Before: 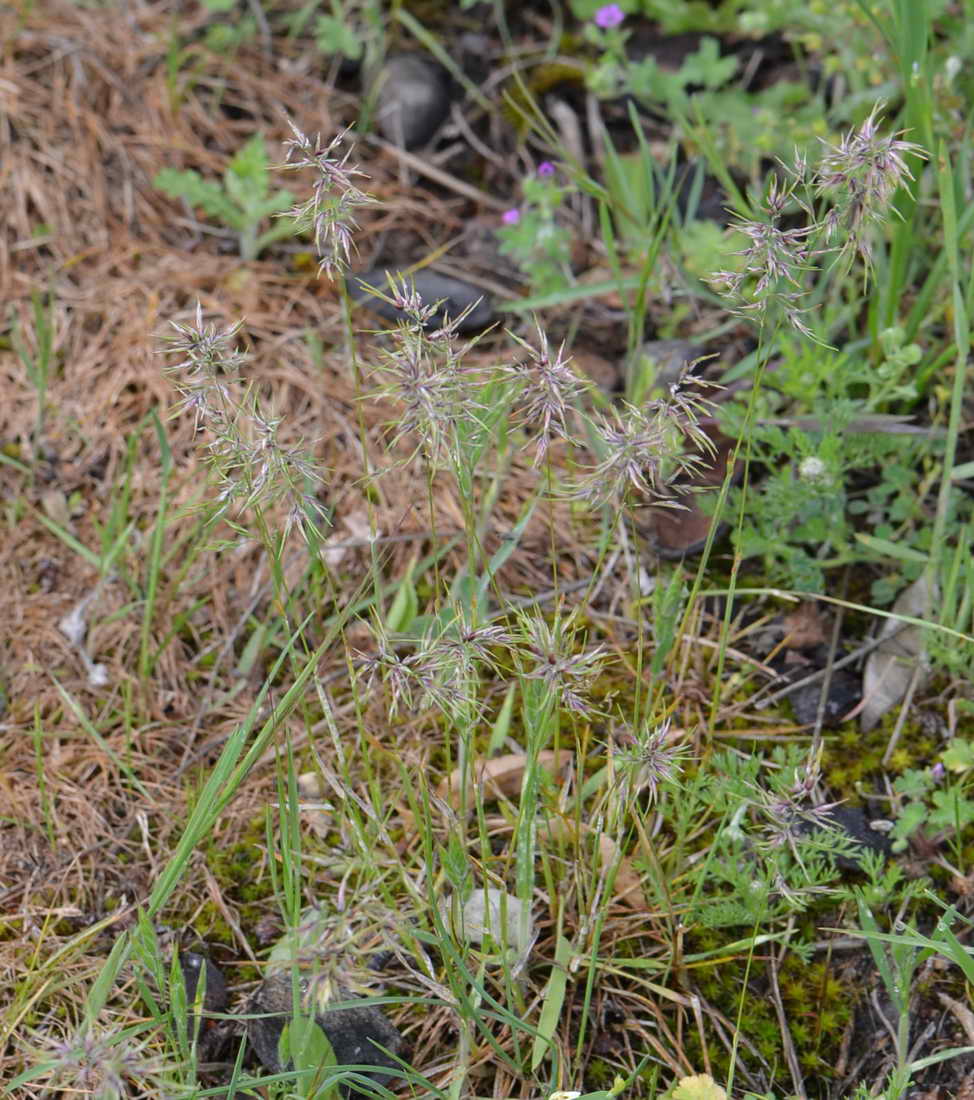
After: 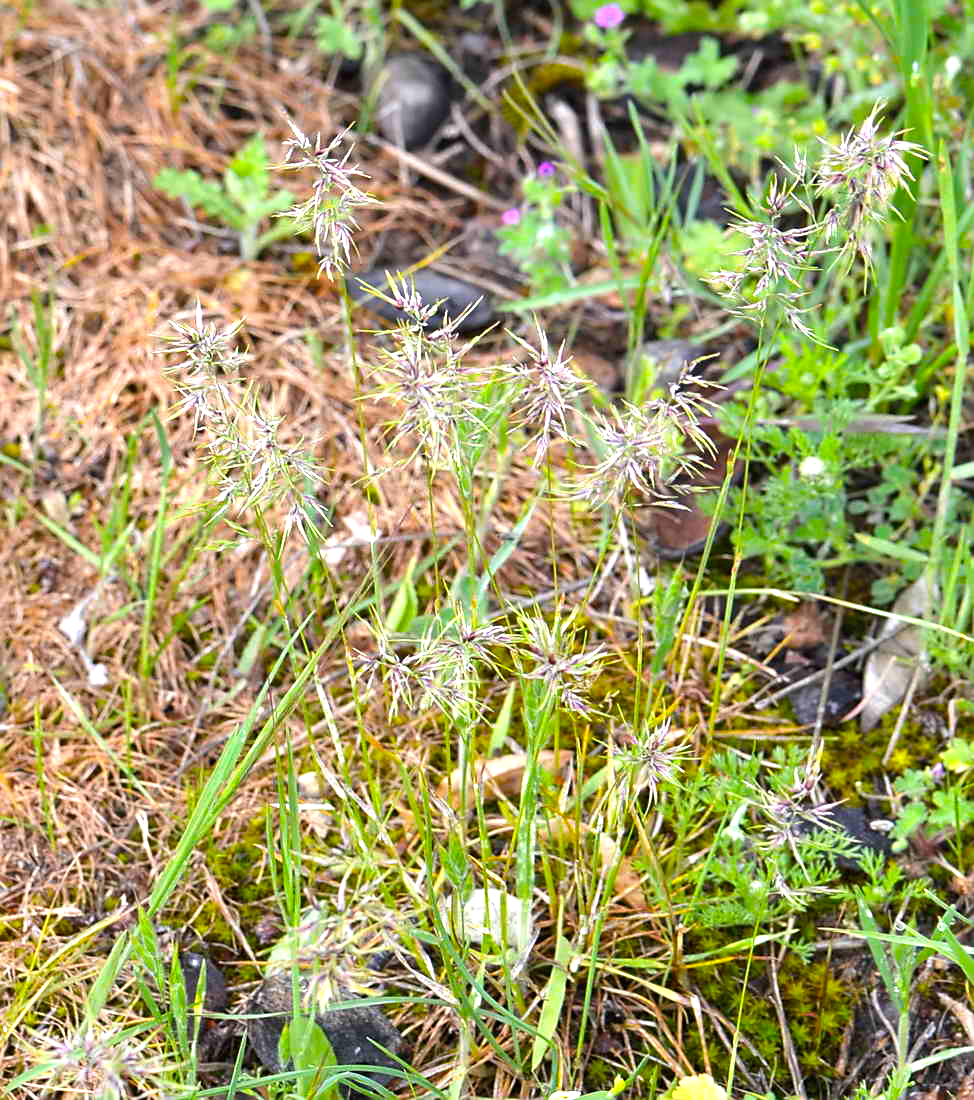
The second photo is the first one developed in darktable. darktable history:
sharpen: radius 1.883, amount 0.391, threshold 1.48
color balance rgb: perceptual saturation grading › global saturation 30.98%, perceptual brilliance grading › global brilliance 17.682%, contrast 3.892%
exposure: black level correction 0.001, exposure 0.498 EV, compensate highlight preservation false
shadows and highlights: shadows 29.77, highlights -30.38, low approximation 0.01, soften with gaussian
levels: mode automatic, levels [0.018, 0.493, 1]
